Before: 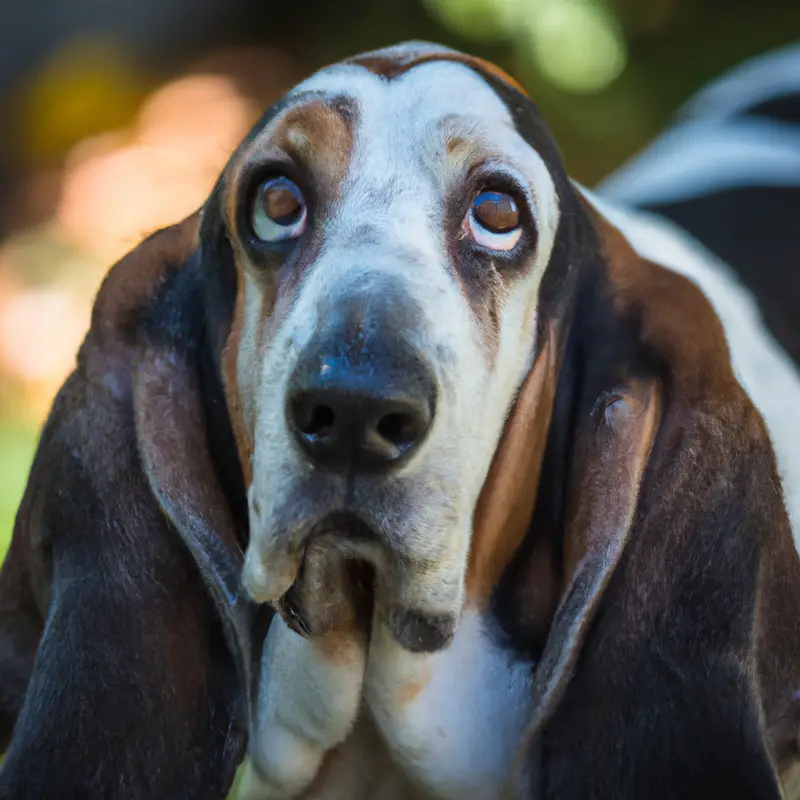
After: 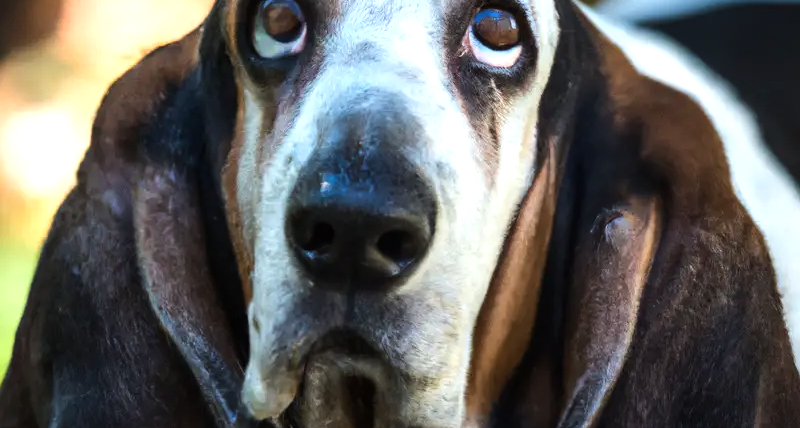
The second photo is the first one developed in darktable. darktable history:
crop and rotate: top 23.043%, bottom 23.437%
tone equalizer: -8 EV -0.75 EV, -7 EV -0.7 EV, -6 EV -0.6 EV, -5 EV -0.4 EV, -3 EV 0.4 EV, -2 EV 0.6 EV, -1 EV 0.7 EV, +0 EV 0.75 EV, edges refinement/feathering 500, mask exposure compensation -1.57 EV, preserve details no
